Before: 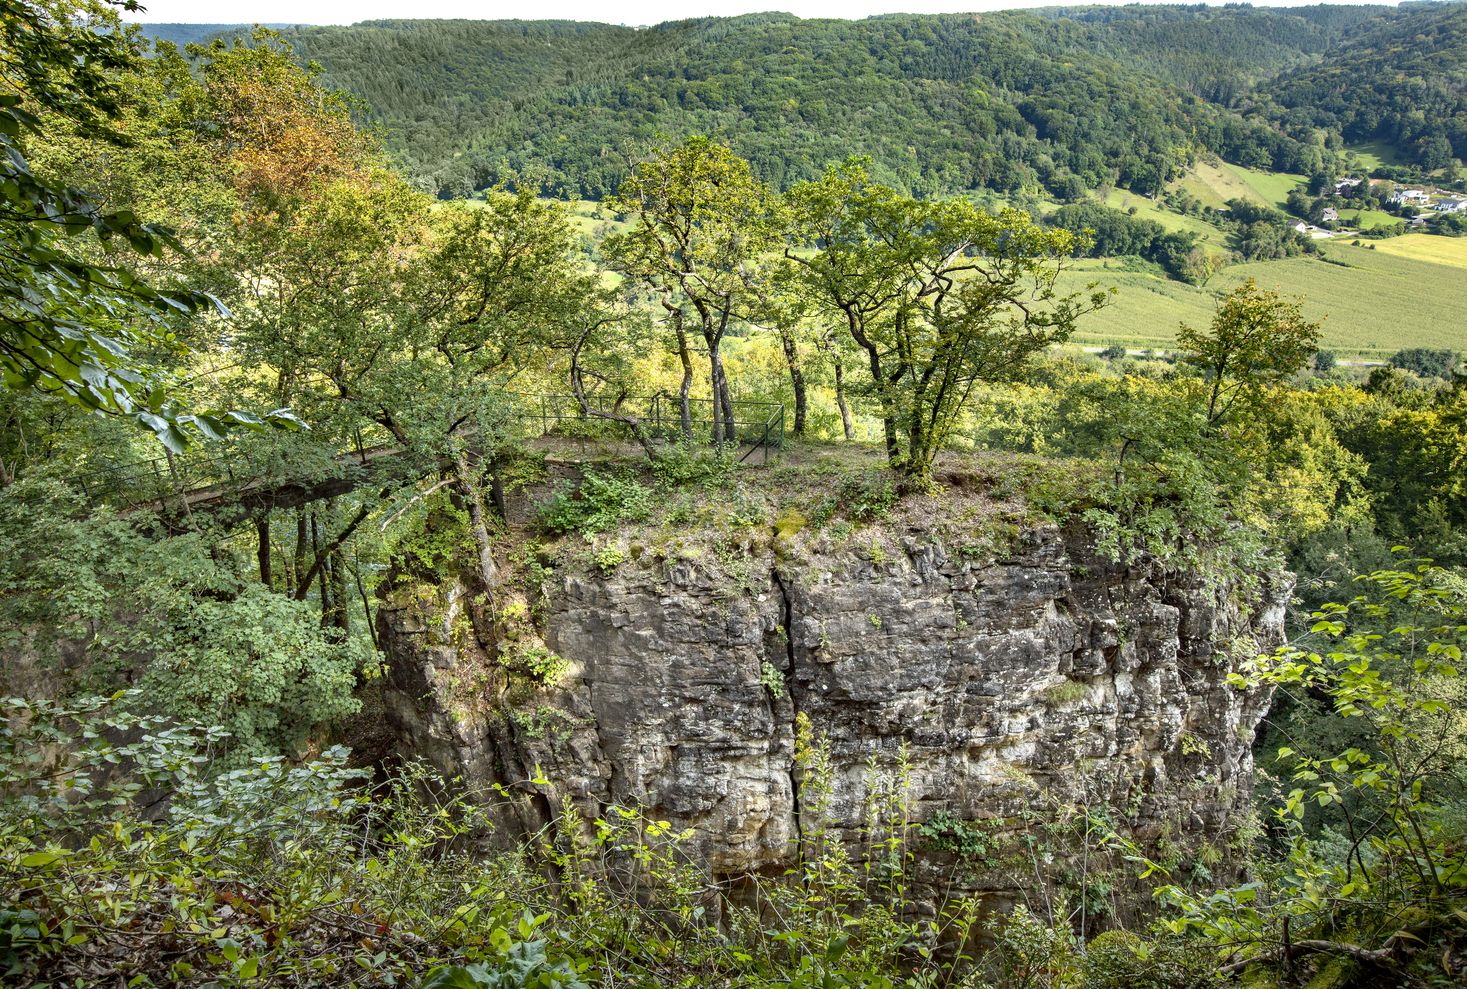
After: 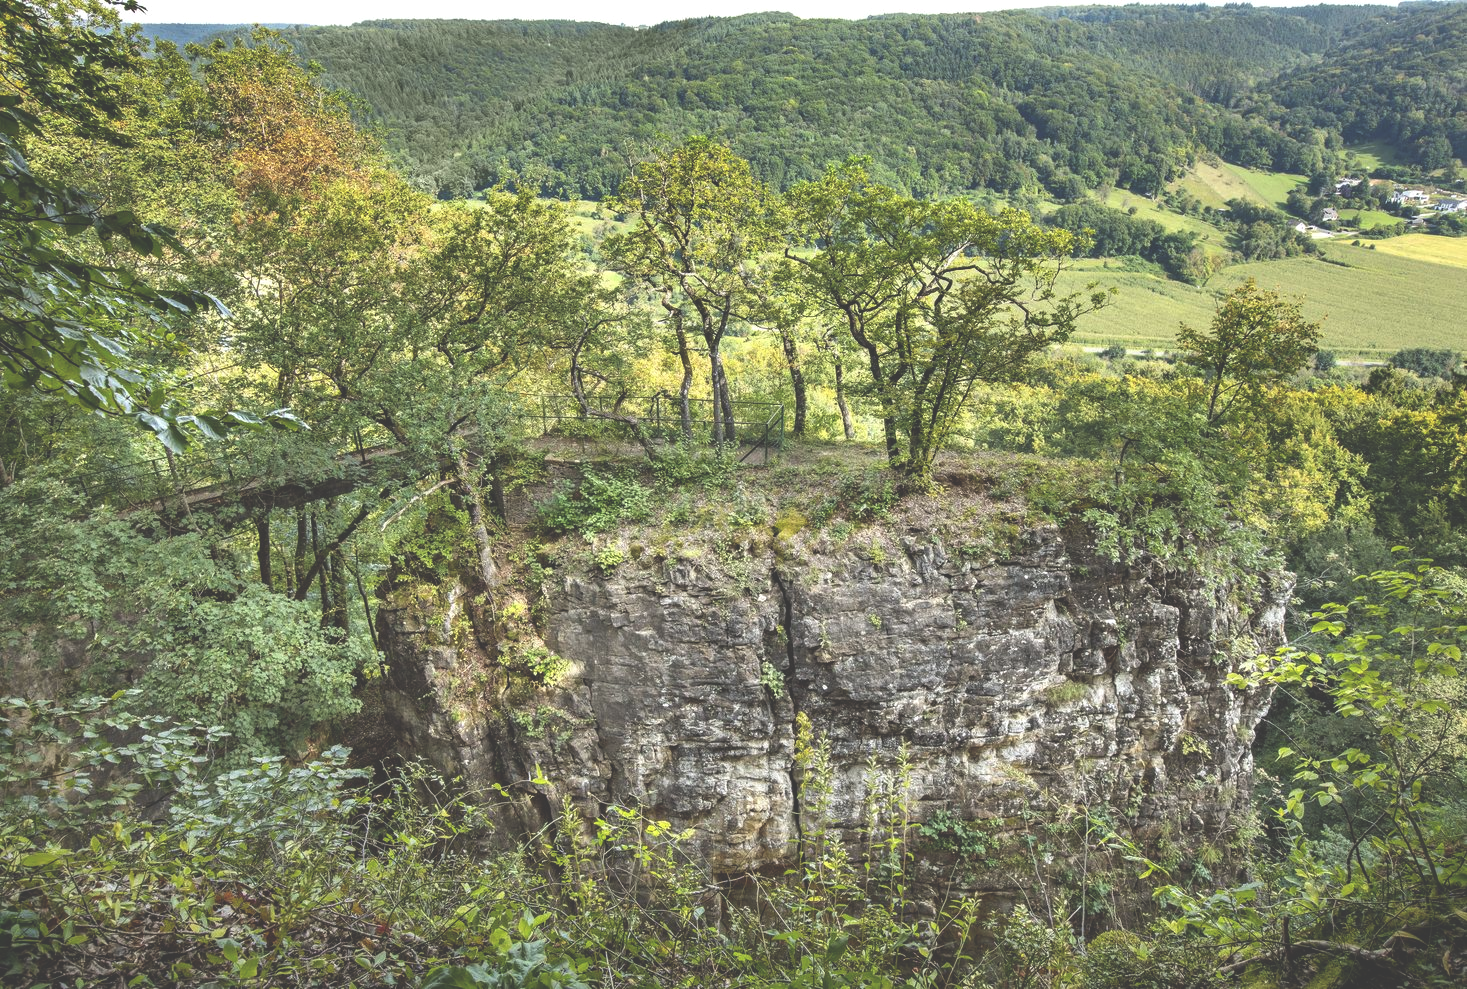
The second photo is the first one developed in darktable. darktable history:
exposure: black level correction -0.039, exposure 0.061 EV, compensate highlight preservation false
